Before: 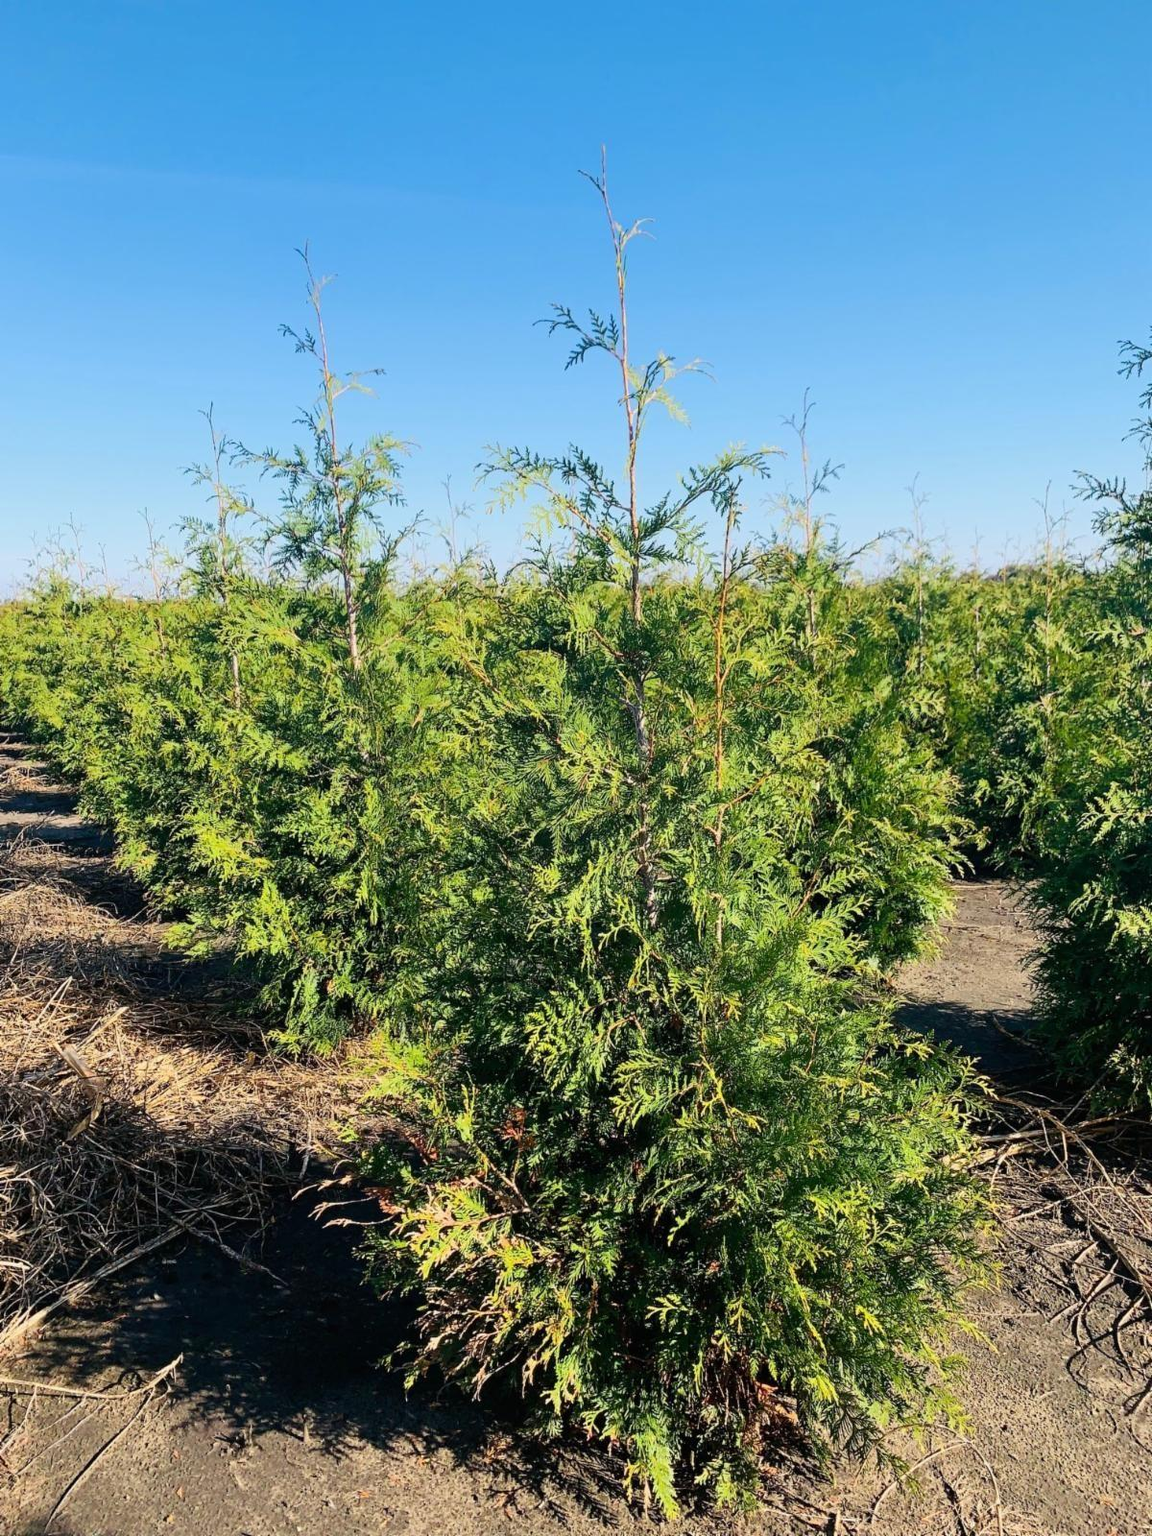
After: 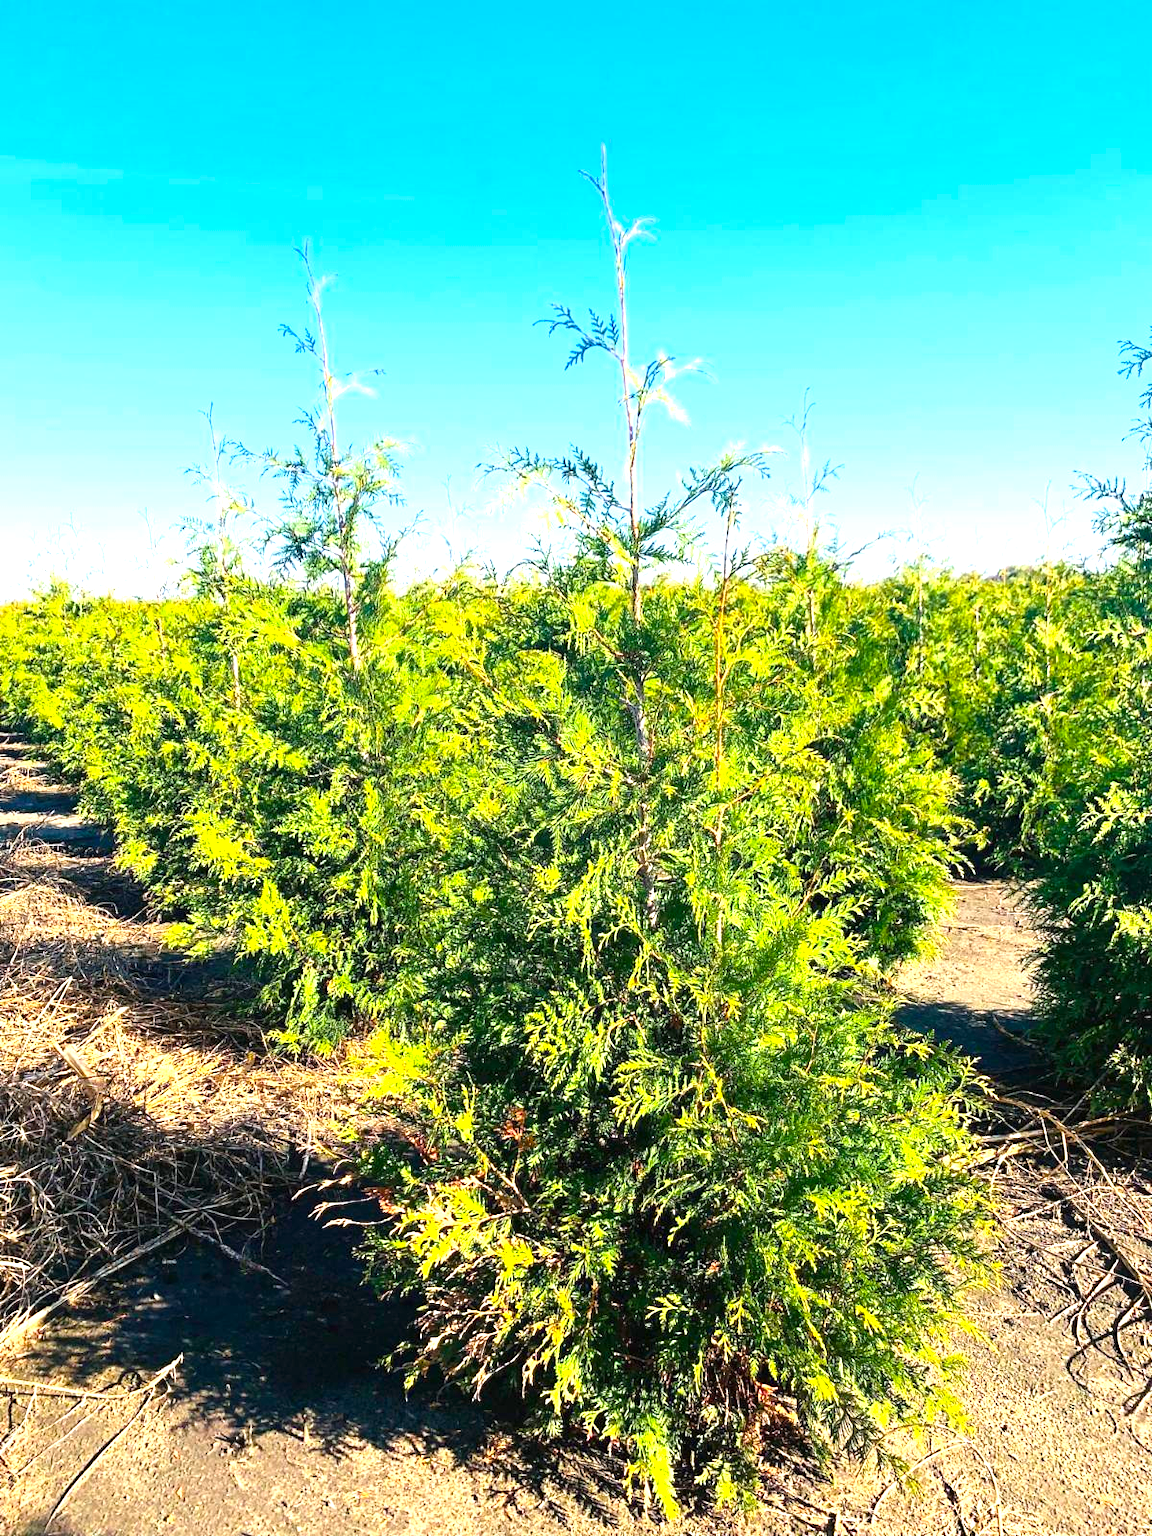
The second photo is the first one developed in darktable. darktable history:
exposure: black level correction 0, exposure 1.198 EV, compensate exposure bias true, compensate highlight preservation false
color balance rgb: perceptual saturation grading › global saturation 25%, global vibrance 20%
